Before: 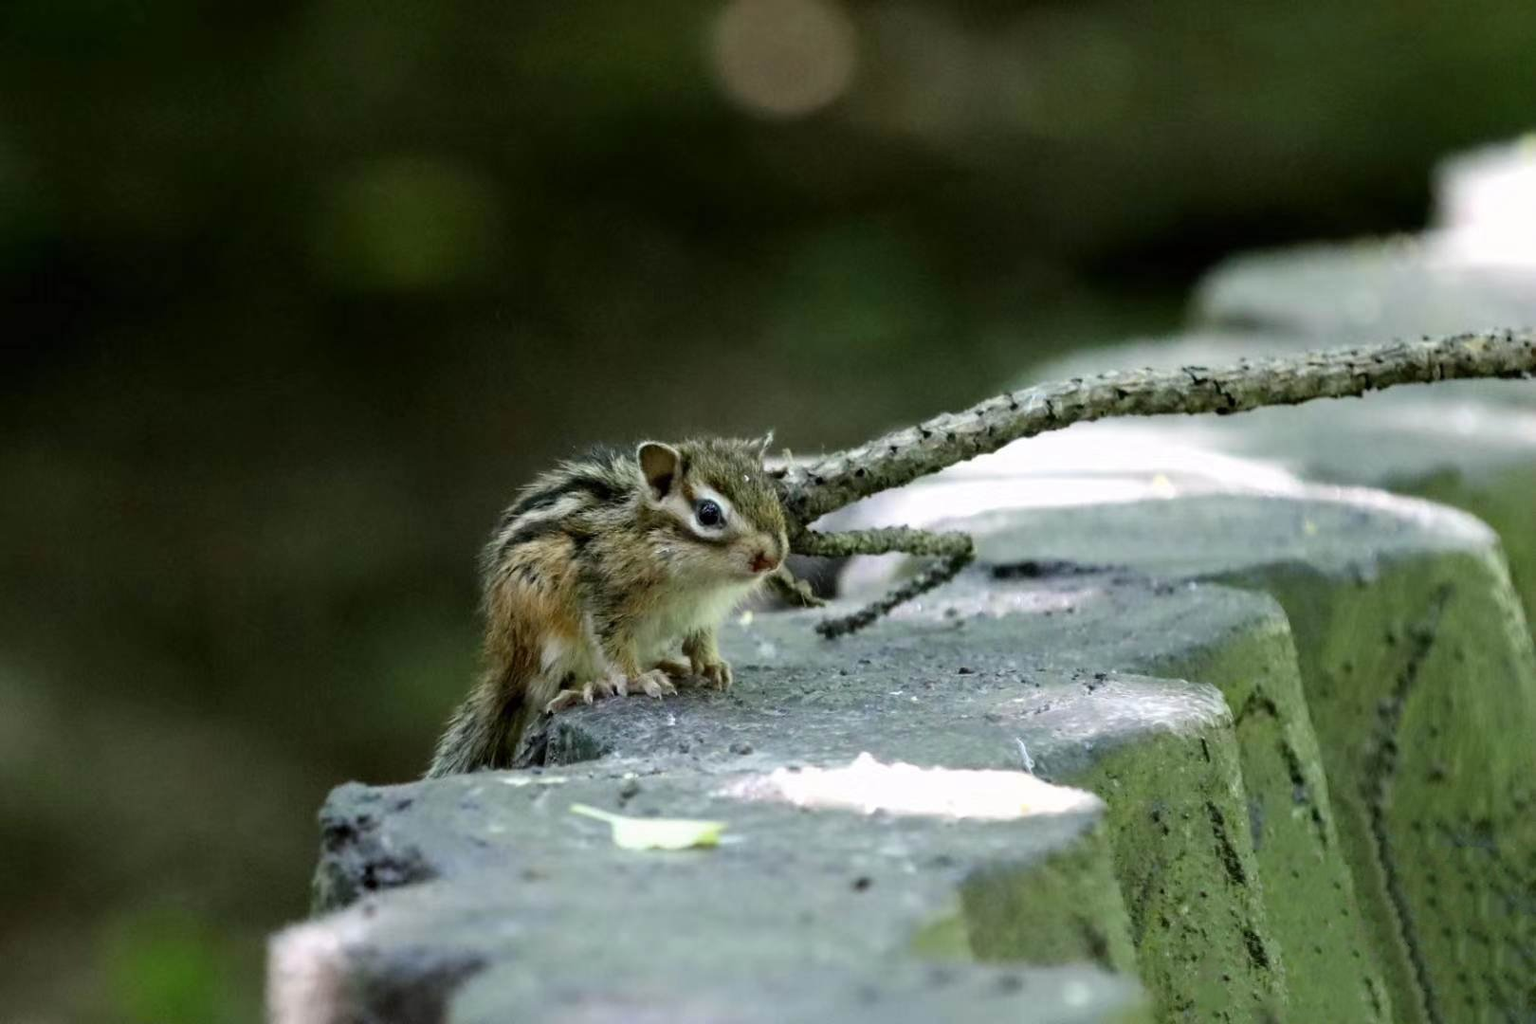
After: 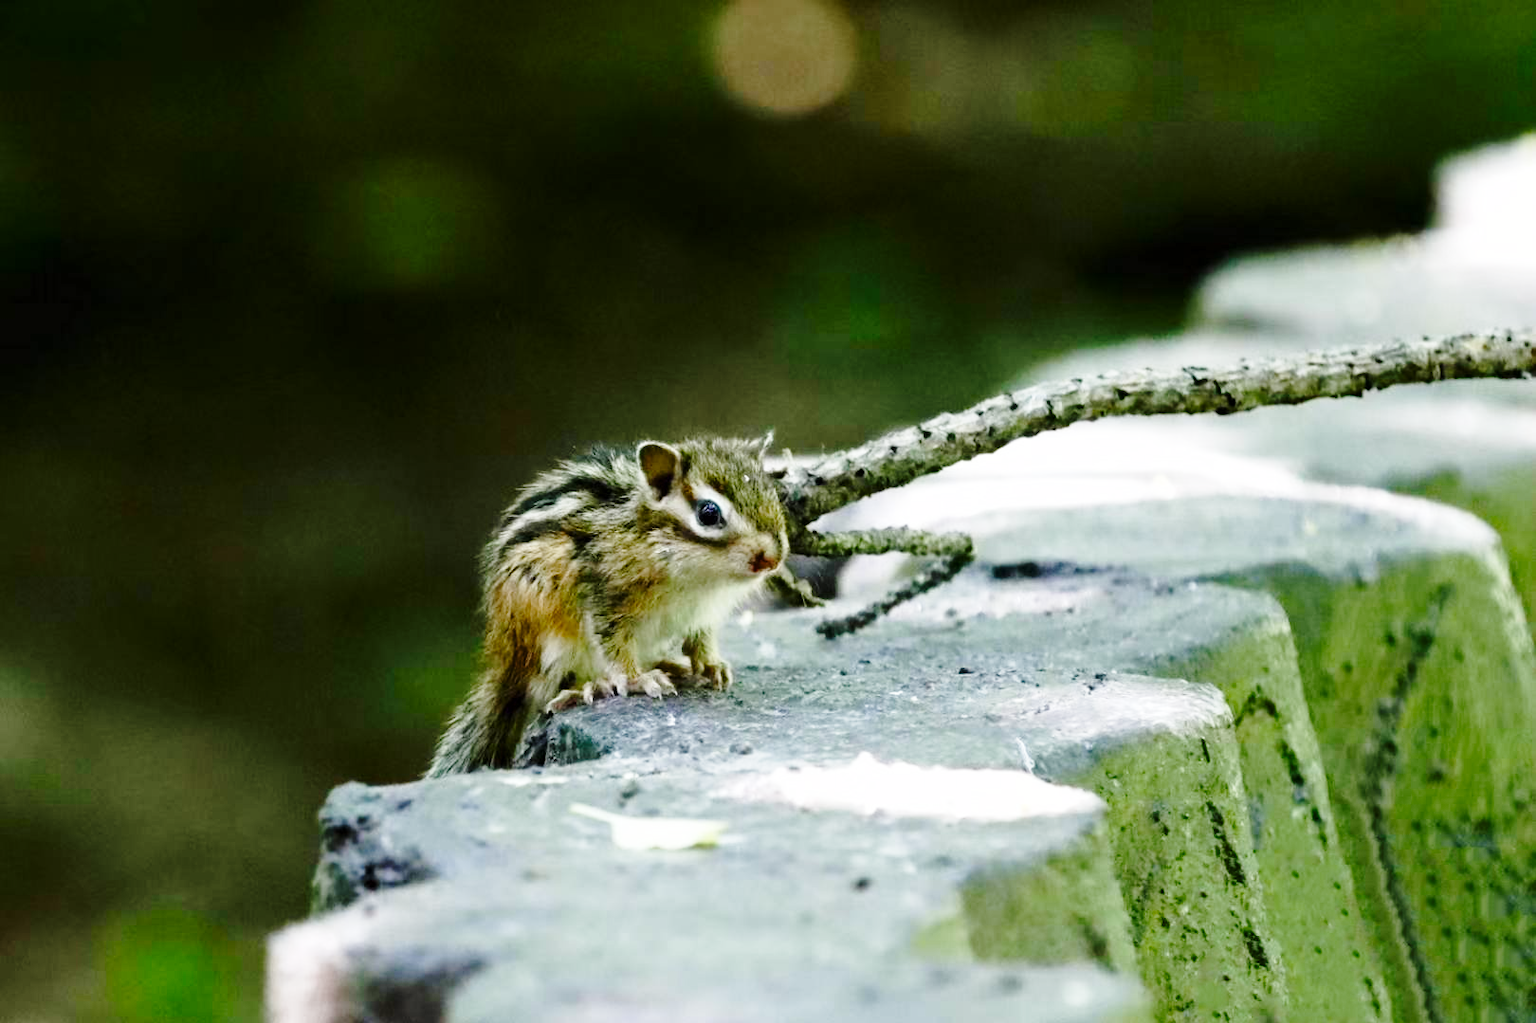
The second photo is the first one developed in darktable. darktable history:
crop: bottom 0.072%
base curve: curves: ch0 [(0, 0) (0.028, 0.03) (0.121, 0.232) (0.46, 0.748) (0.859, 0.968) (1, 1)], preserve colors none
color balance rgb: perceptual saturation grading › global saturation 20%, perceptual saturation grading › highlights -50.062%, perceptual saturation grading › shadows 30.25%
